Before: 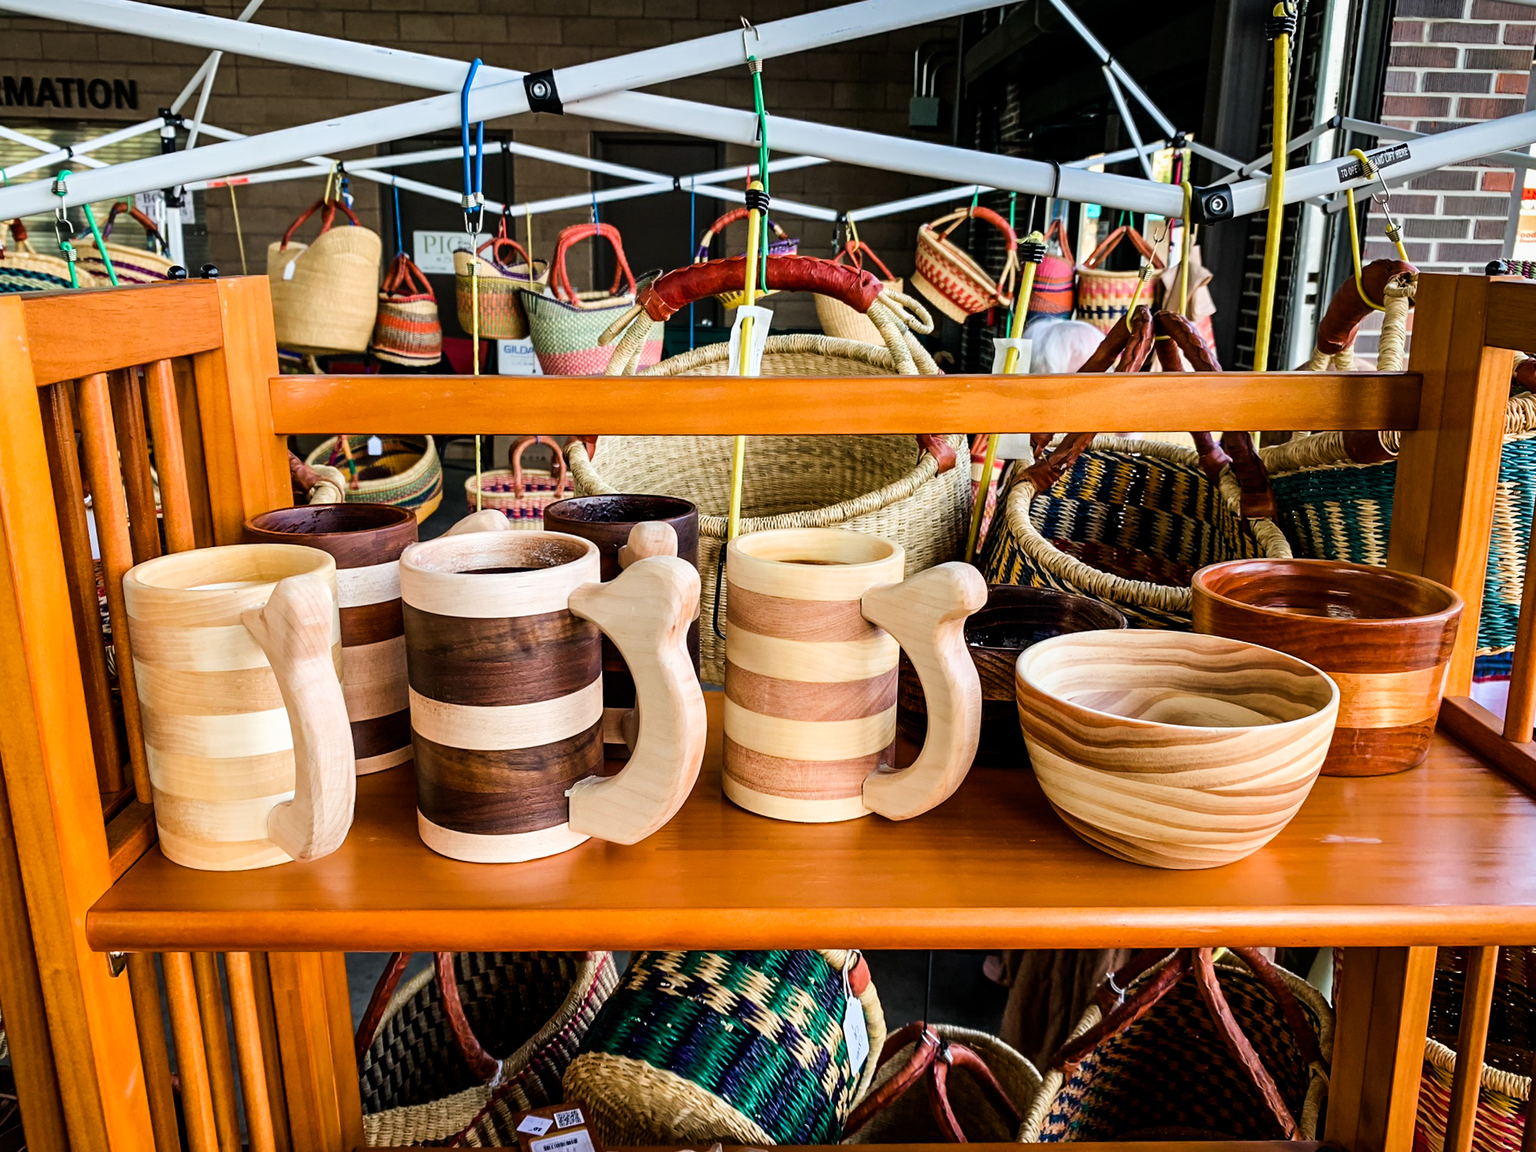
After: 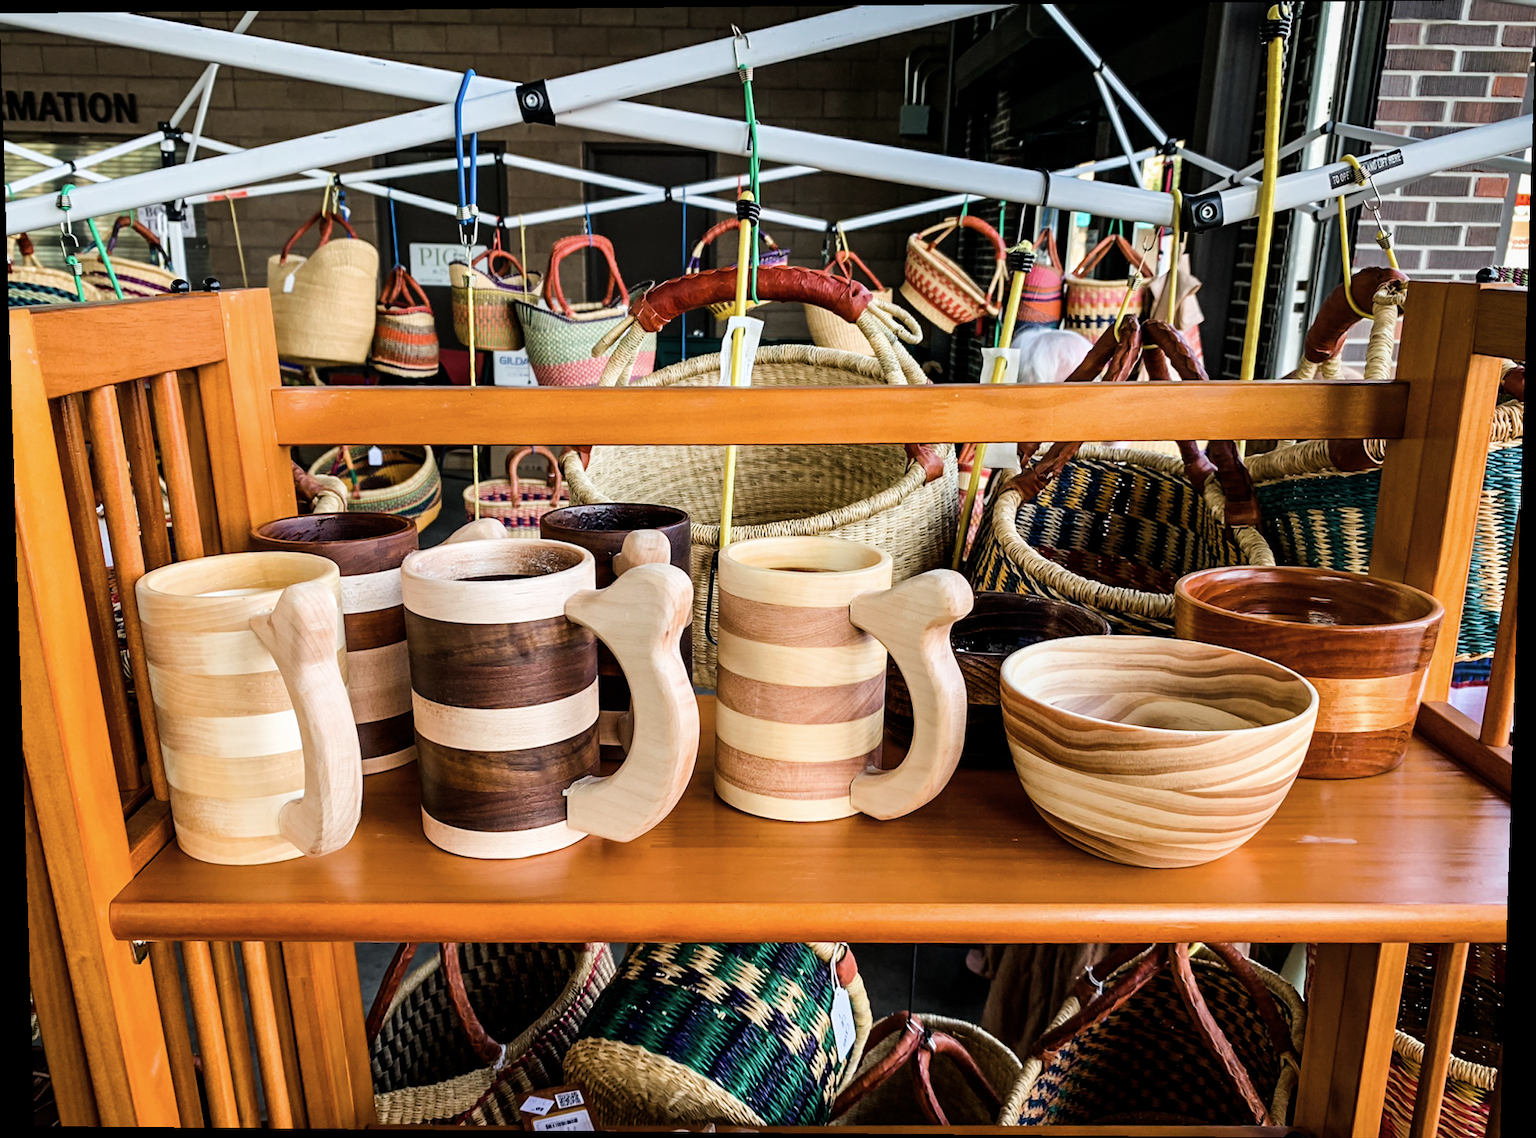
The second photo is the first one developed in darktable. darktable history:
color contrast: green-magenta contrast 0.84, blue-yellow contrast 0.86
rotate and perspective: lens shift (vertical) 0.048, lens shift (horizontal) -0.024, automatic cropping off
